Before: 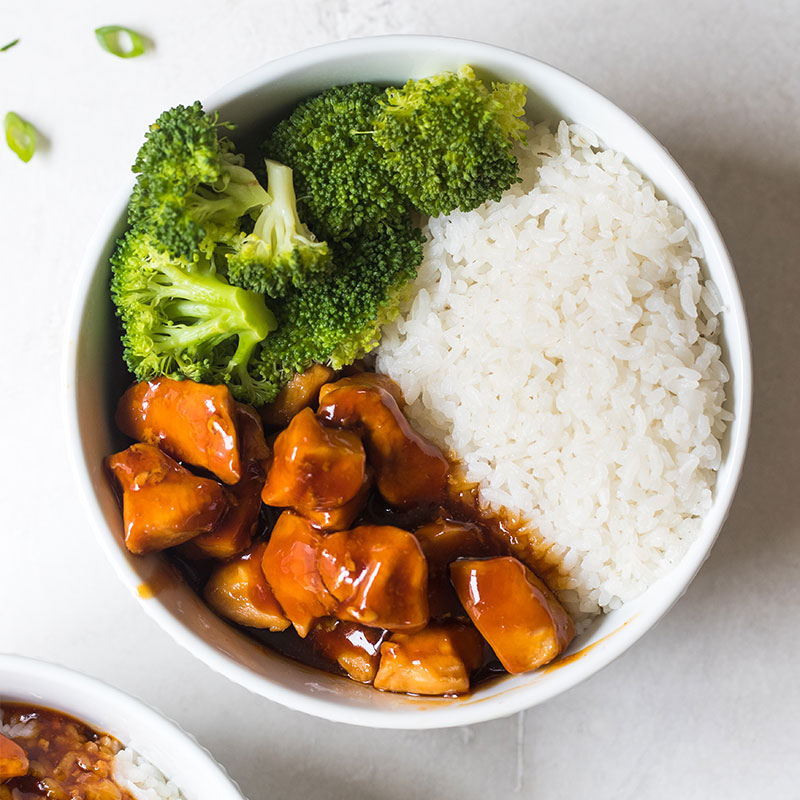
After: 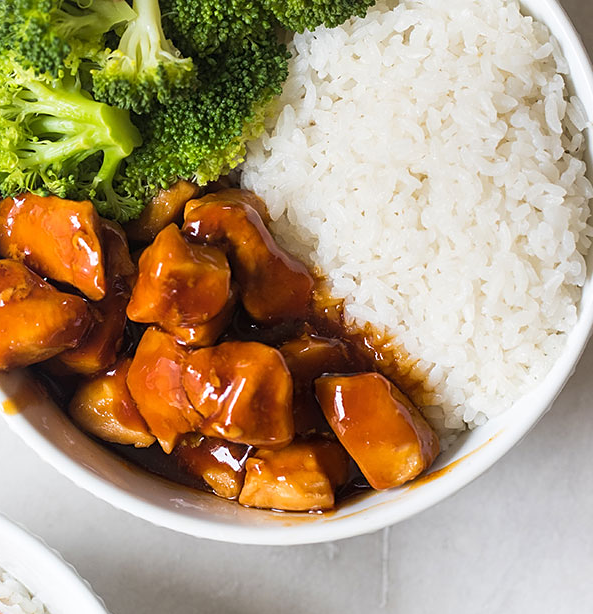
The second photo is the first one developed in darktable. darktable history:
sharpen: amount 0.205
crop: left 16.879%, top 23.017%, right 8.908%
